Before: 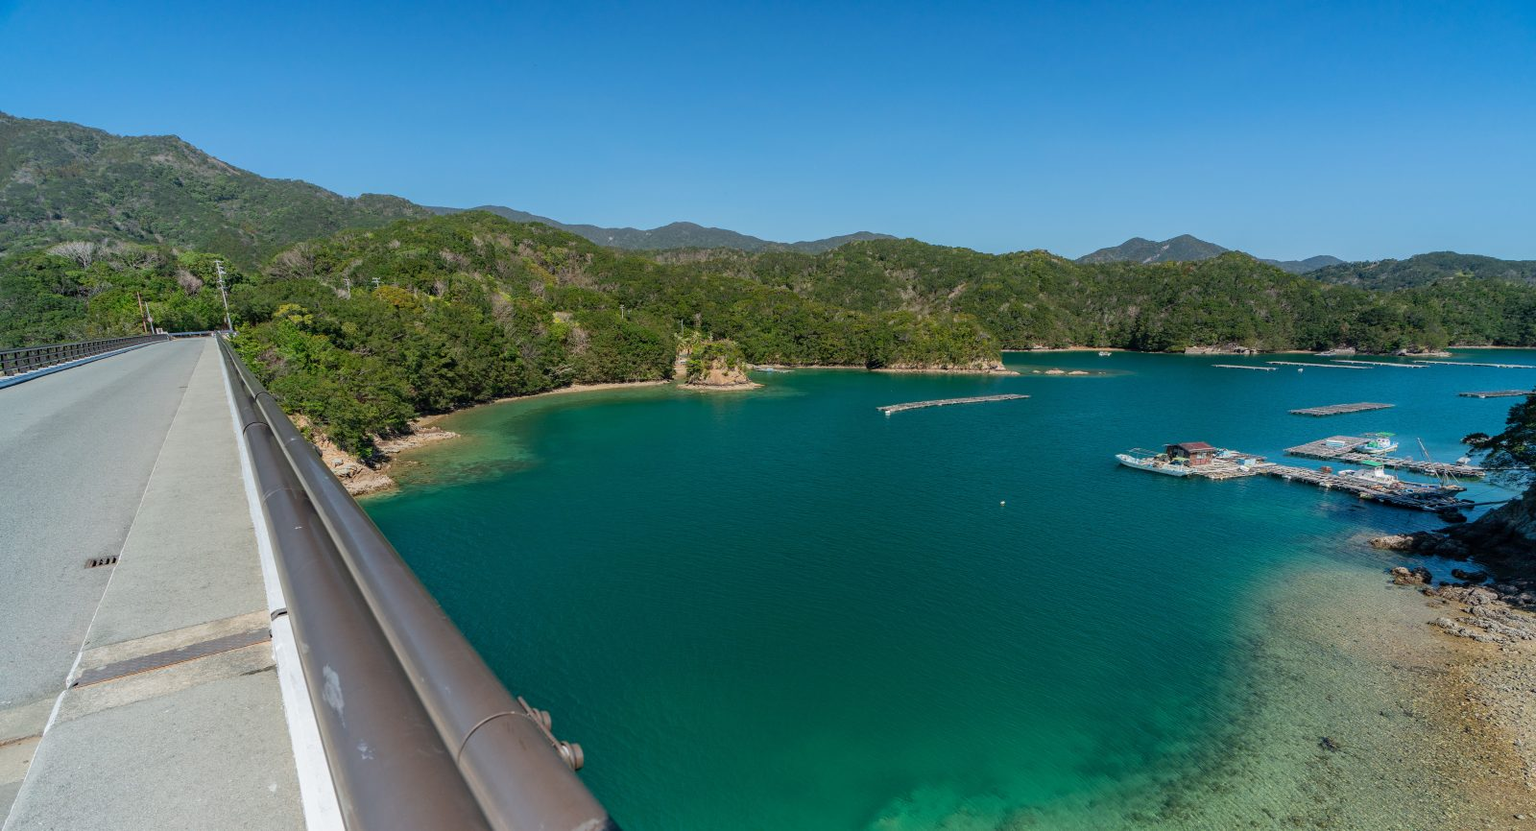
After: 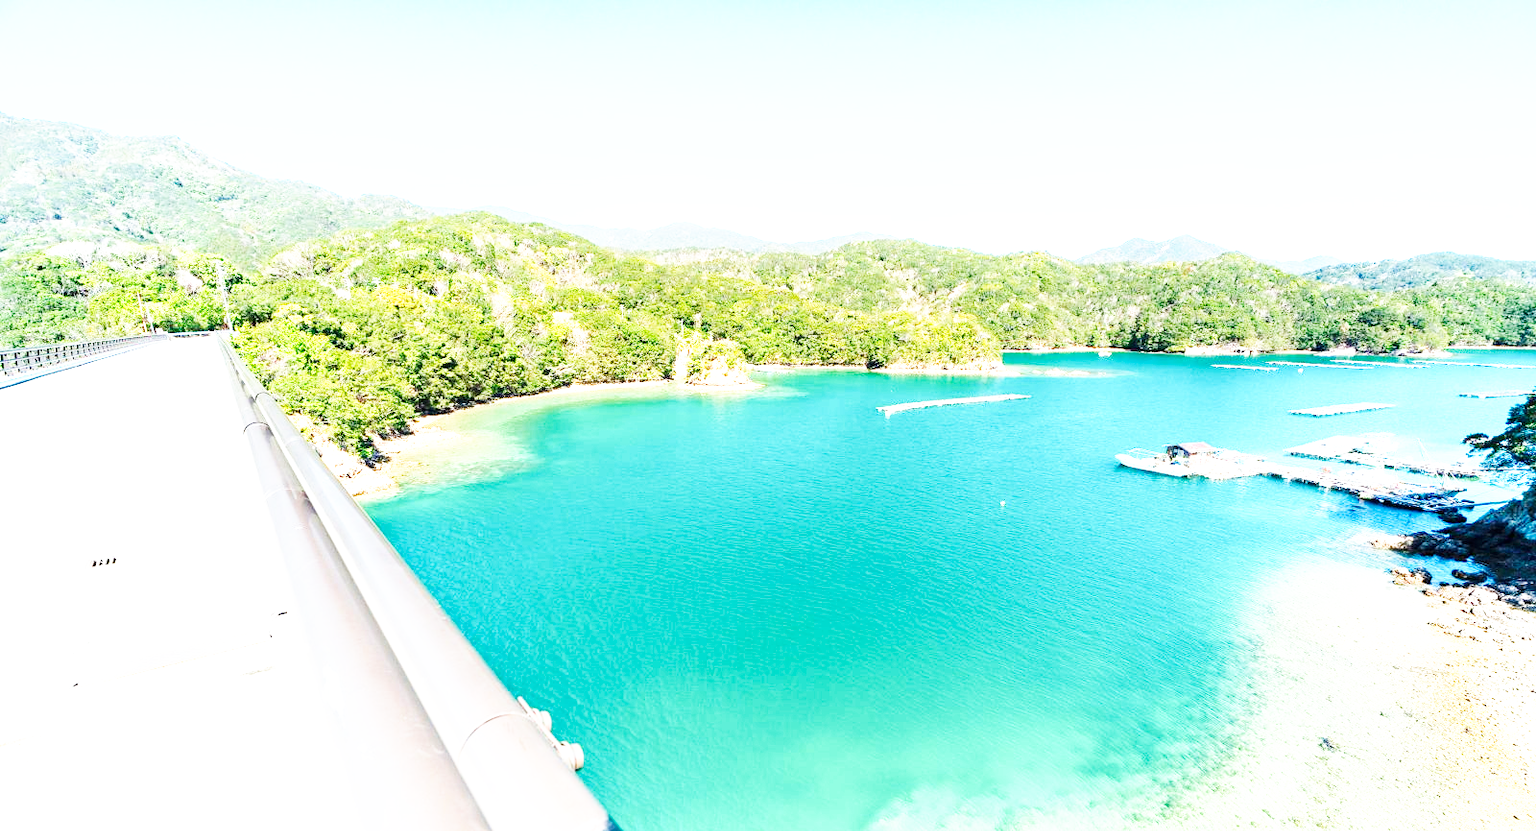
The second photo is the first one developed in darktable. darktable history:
contrast equalizer: y [[0.5 ×6], [0.5 ×6], [0.5, 0.5, 0.501, 0.545, 0.707, 0.863], [0 ×6], [0 ×6]]
base curve: curves: ch0 [(0, 0) (0.007, 0.004) (0.027, 0.03) (0.046, 0.07) (0.207, 0.54) (0.442, 0.872) (0.673, 0.972) (1, 1)], preserve colors none
exposure: exposure 2.207 EV, compensate highlight preservation false
